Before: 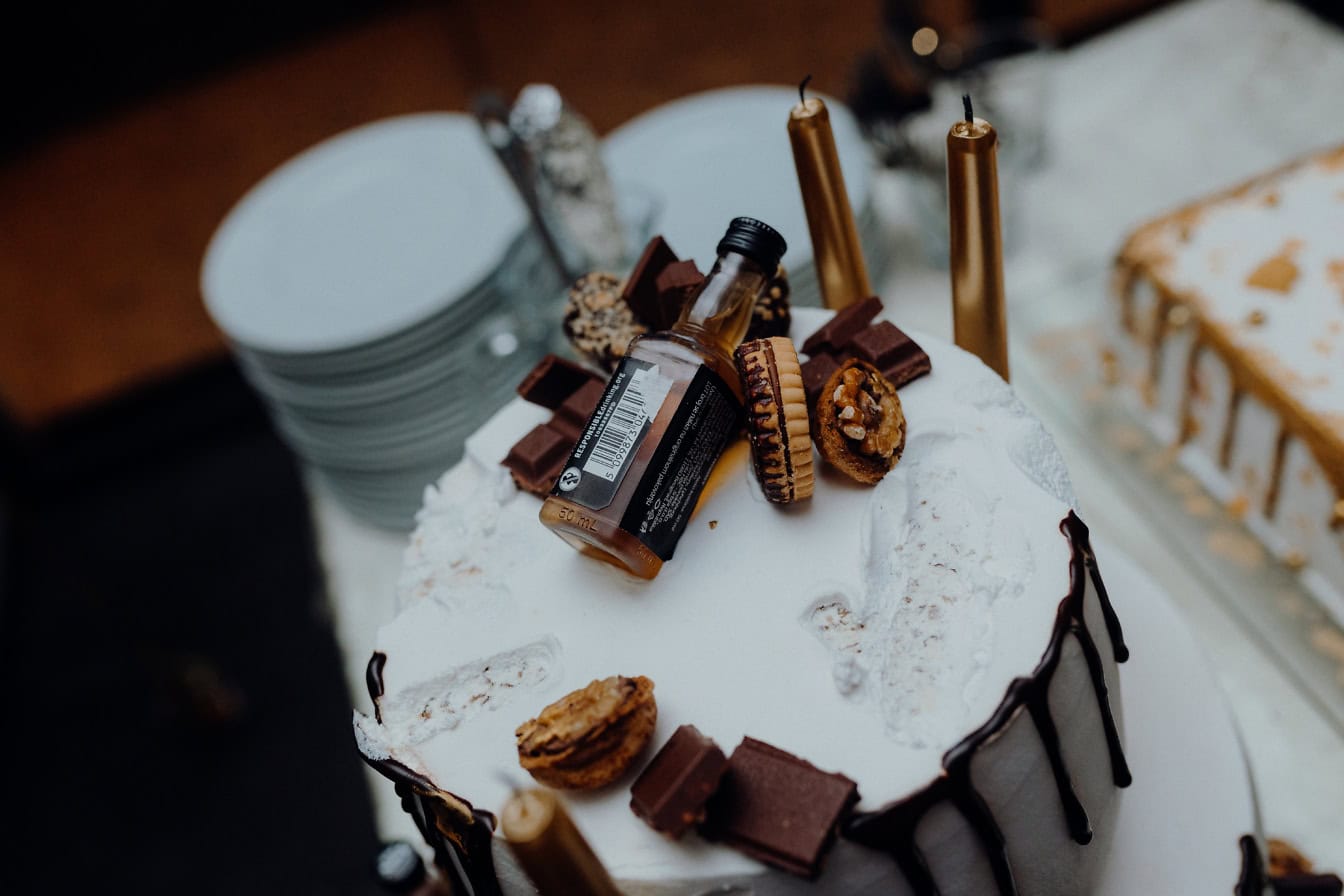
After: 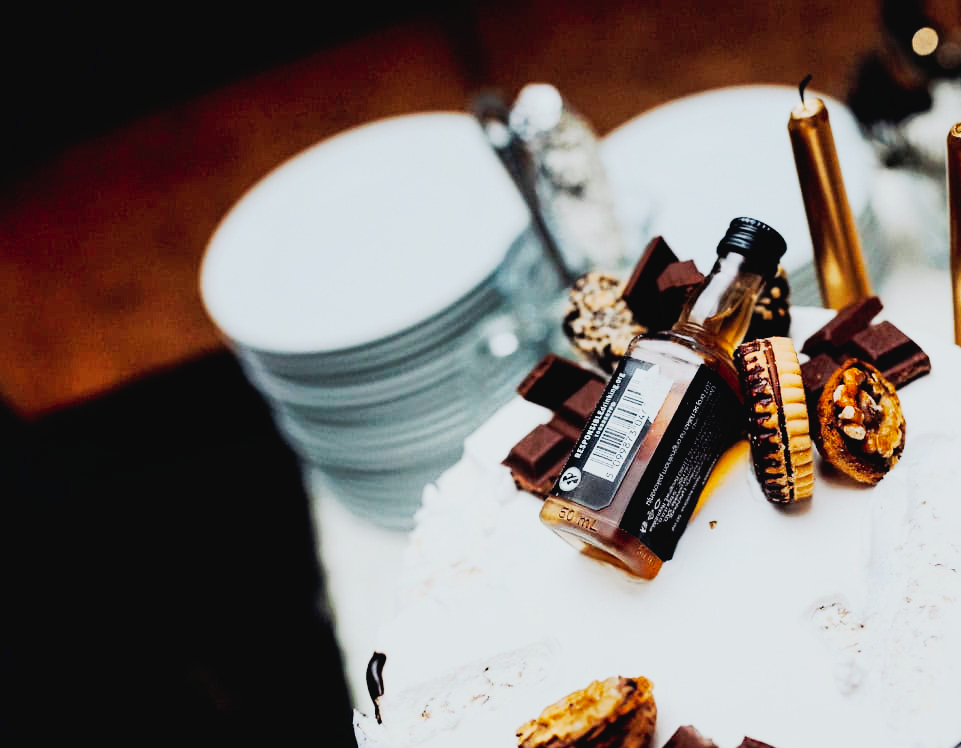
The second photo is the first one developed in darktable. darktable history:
base curve: curves: ch0 [(0, 0) (0.007, 0.004) (0.027, 0.03) (0.046, 0.07) (0.207, 0.54) (0.442, 0.872) (0.673, 0.972) (1, 1)]
crop: right 28.432%, bottom 16.342%
shadows and highlights: on, module defaults
tone curve: curves: ch0 [(0, 0.015) (0.037, 0.022) (0.131, 0.116) (0.316, 0.345) (0.49, 0.615) (0.677, 0.82) (0.813, 0.891) (1, 0.955)]; ch1 [(0, 0) (0.366, 0.367) (0.475, 0.462) (0.494, 0.496) (0.504, 0.497) (0.554, 0.571) (0.618, 0.668) (1, 1)]; ch2 [(0, 0) (0.333, 0.346) (0.375, 0.375) (0.435, 0.424) (0.476, 0.492) (0.502, 0.499) (0.525, 0.522) (0.558, 0.575) (0.614, 0.656) (1, 1)], preserve colors none
